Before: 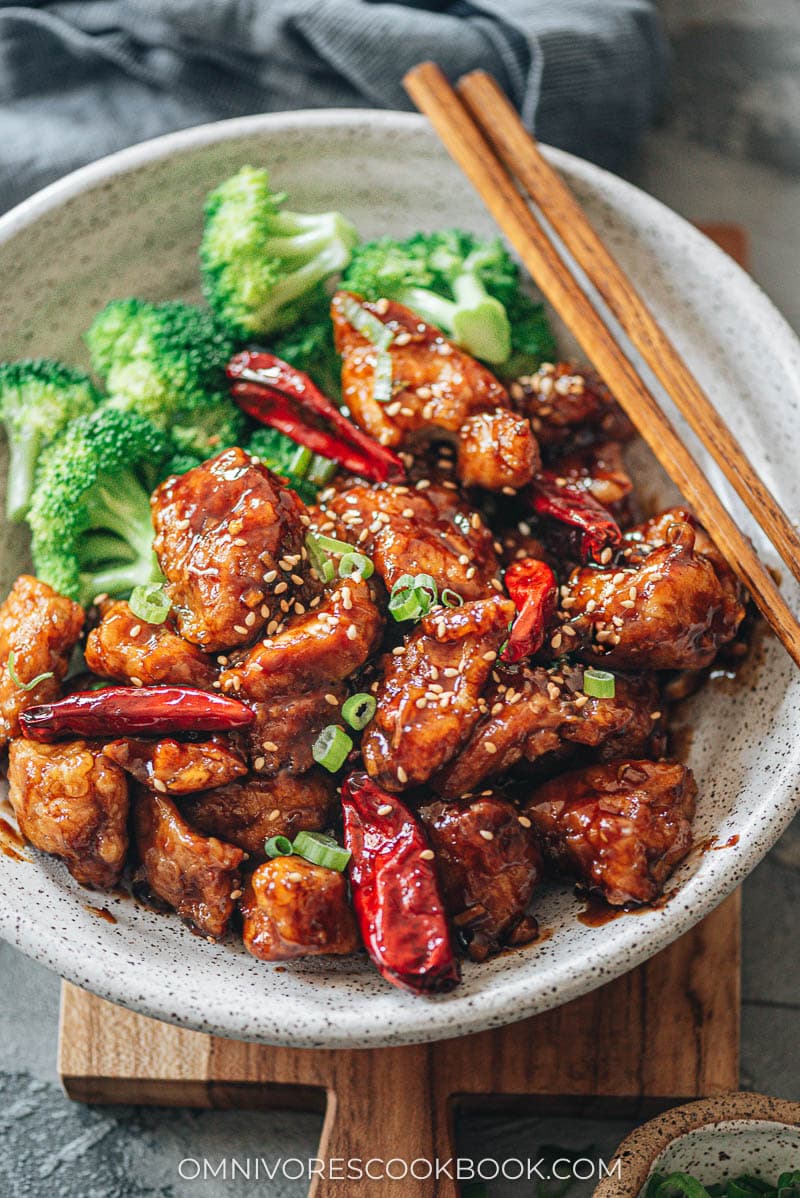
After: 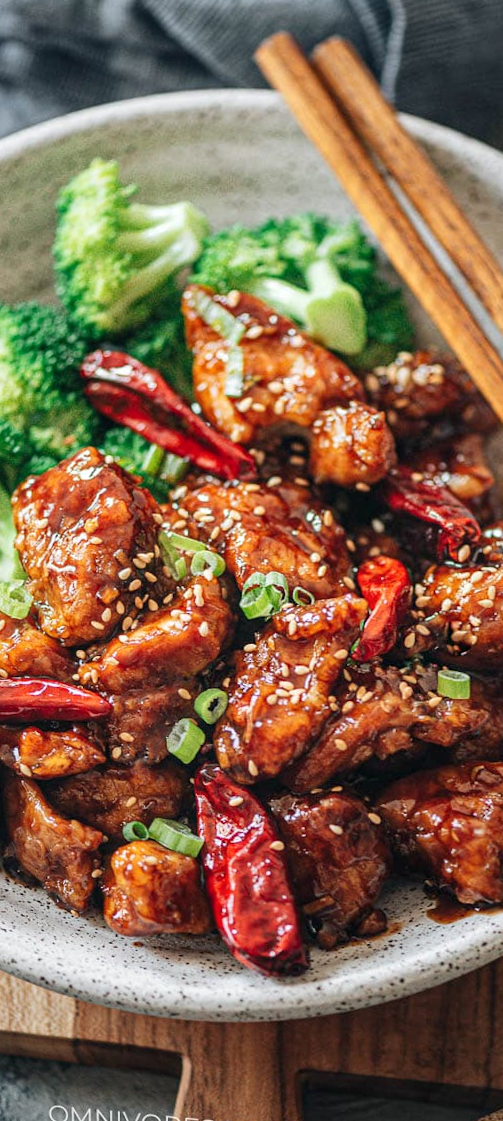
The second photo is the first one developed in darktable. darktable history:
rotate and perspective: rotation 0.062°, lens shift (vertical) 0.115, lens shift (horizontal) -0.133, crop left 0.047, crop right 0.94, crop top 0.061, crop bottom 0.94
local contrast: mode bilateral grid, contrast 20, coarseness 50, detail 120%, midtone range 0.2
crop and rotate: left 13.537%, right 19.796%
